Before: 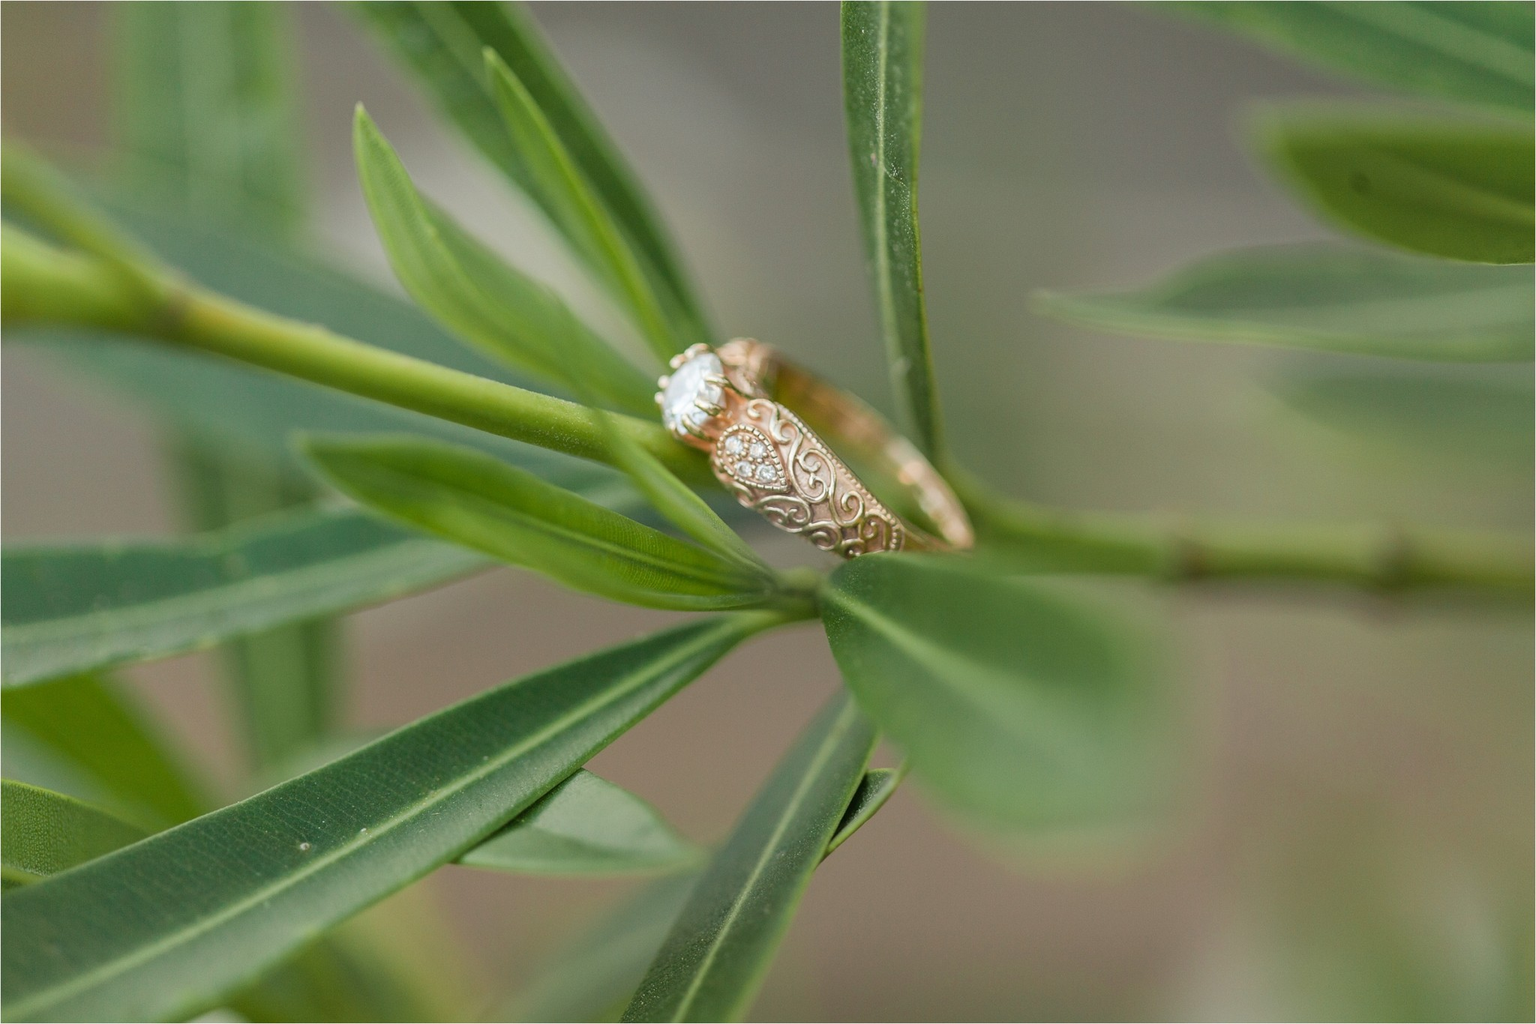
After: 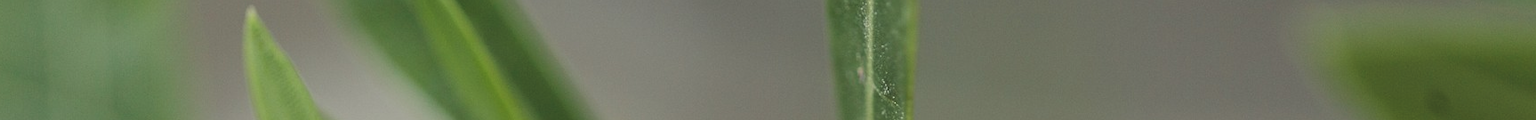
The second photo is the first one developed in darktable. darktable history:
crop and rotate: left 9.644%, top 9.491%, right 6.021%, bottom 80.509%
exposure: black level correction -0.014, exposure -0.193 EV, compensate highlight preservation false
